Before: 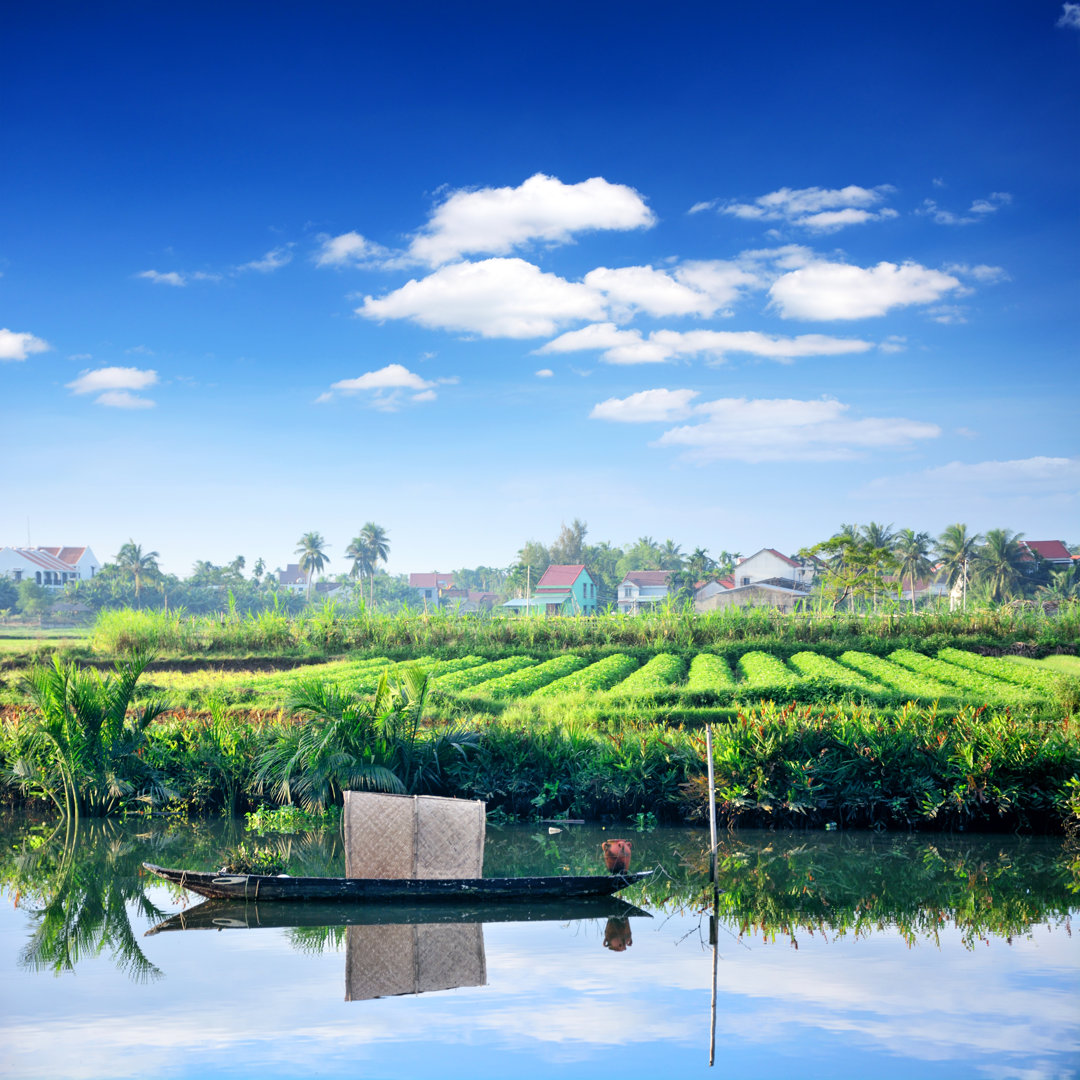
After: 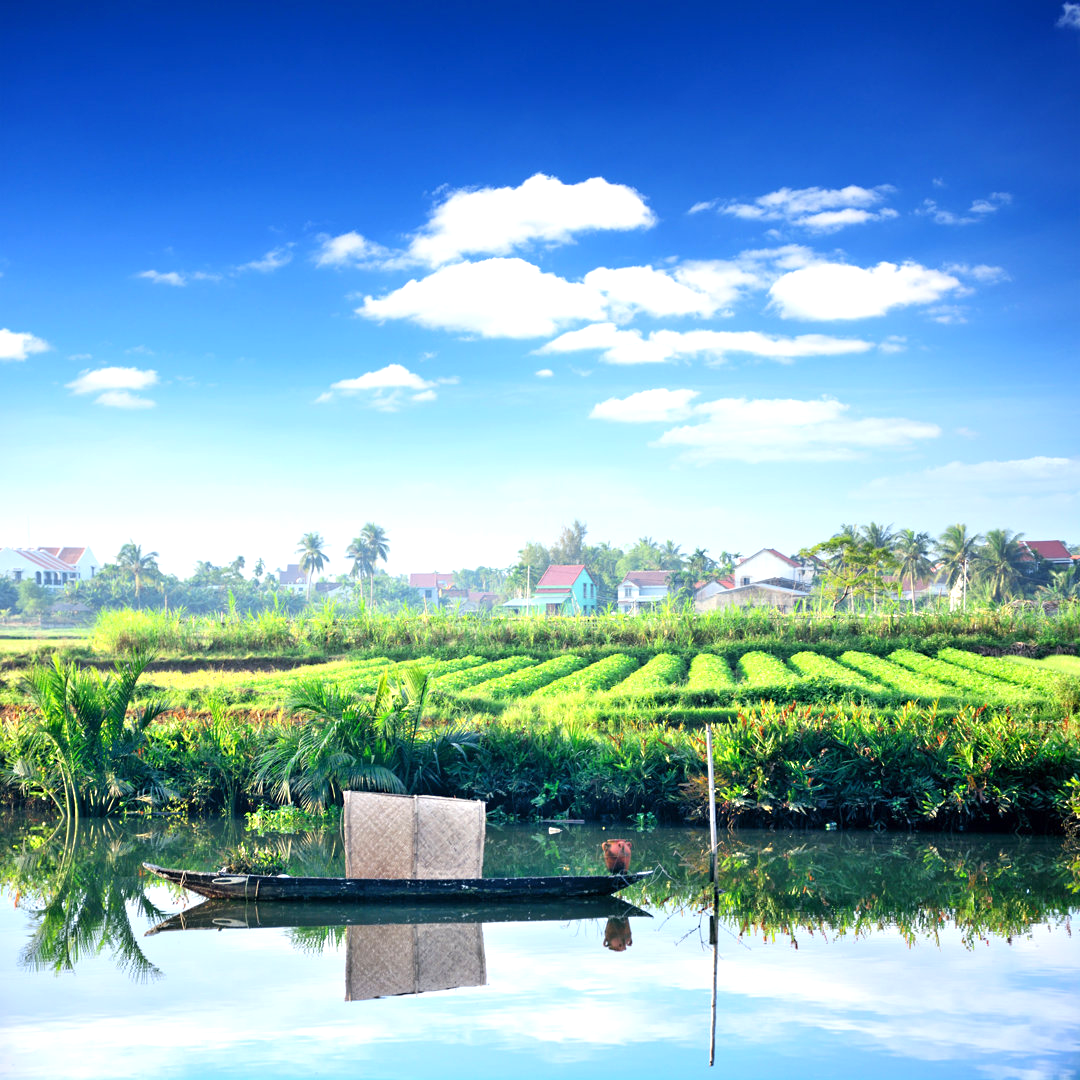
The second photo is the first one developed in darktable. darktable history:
exposure: exposure 0.495 EV, compensate exposure bias true, compensate highlight preservation false
sharpen: radius 5.306, amount 0.315, threshold 26.846
